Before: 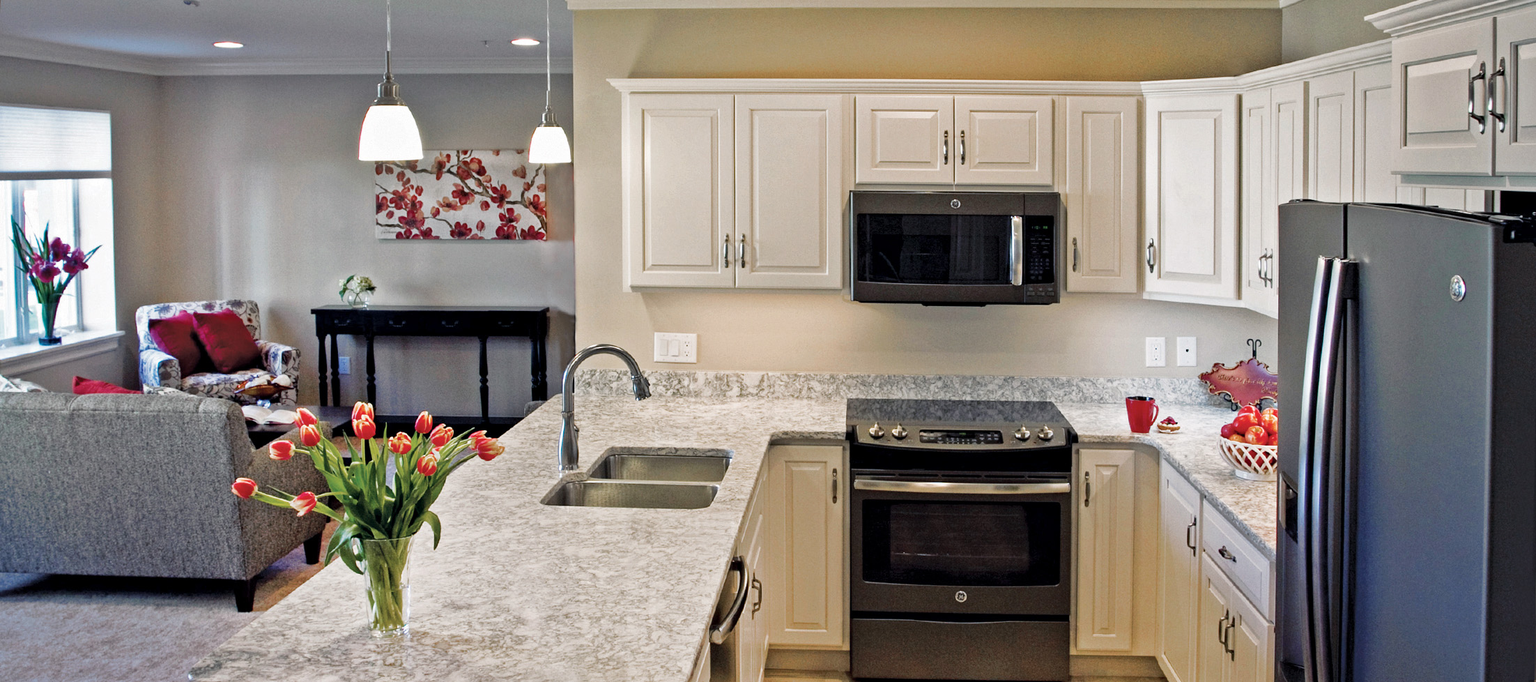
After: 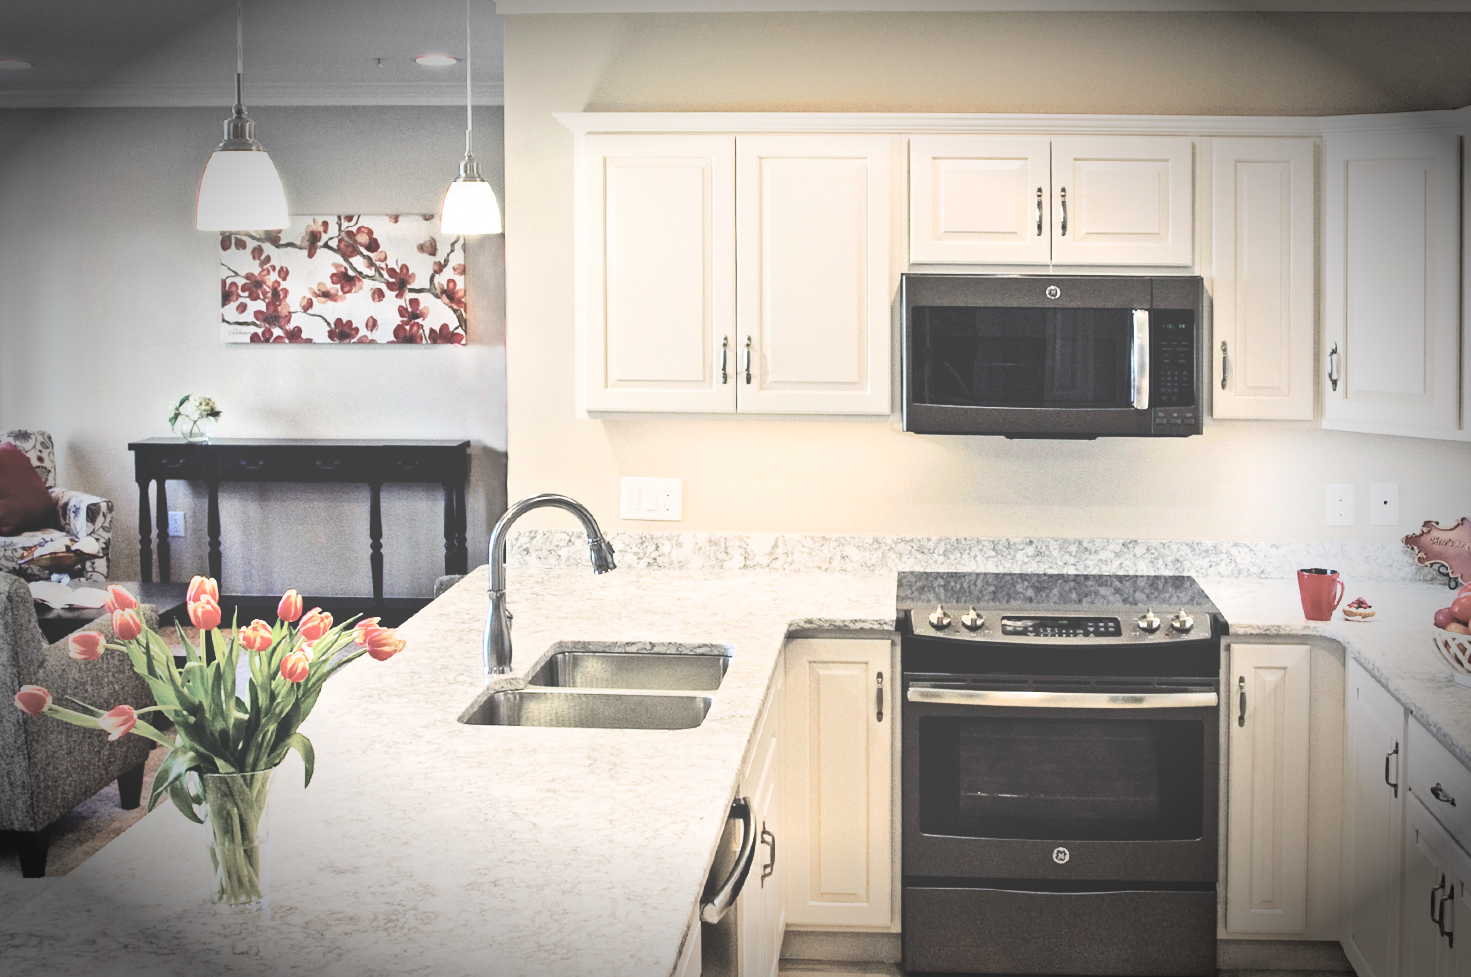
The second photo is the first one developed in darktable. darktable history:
crop and rotate: left 14.457%, right 18.767%
vignetting: fall-off start 70.33%, brightness -0.88, width/height ratio 1.334
exposure: black level correction -0.028, compensate highlight preservation false
contrast brightness saturation: contrast 0.445, brightness 0.547, saturation -0.207
levels: mode automatic, levels [0, 0.51, 1]
